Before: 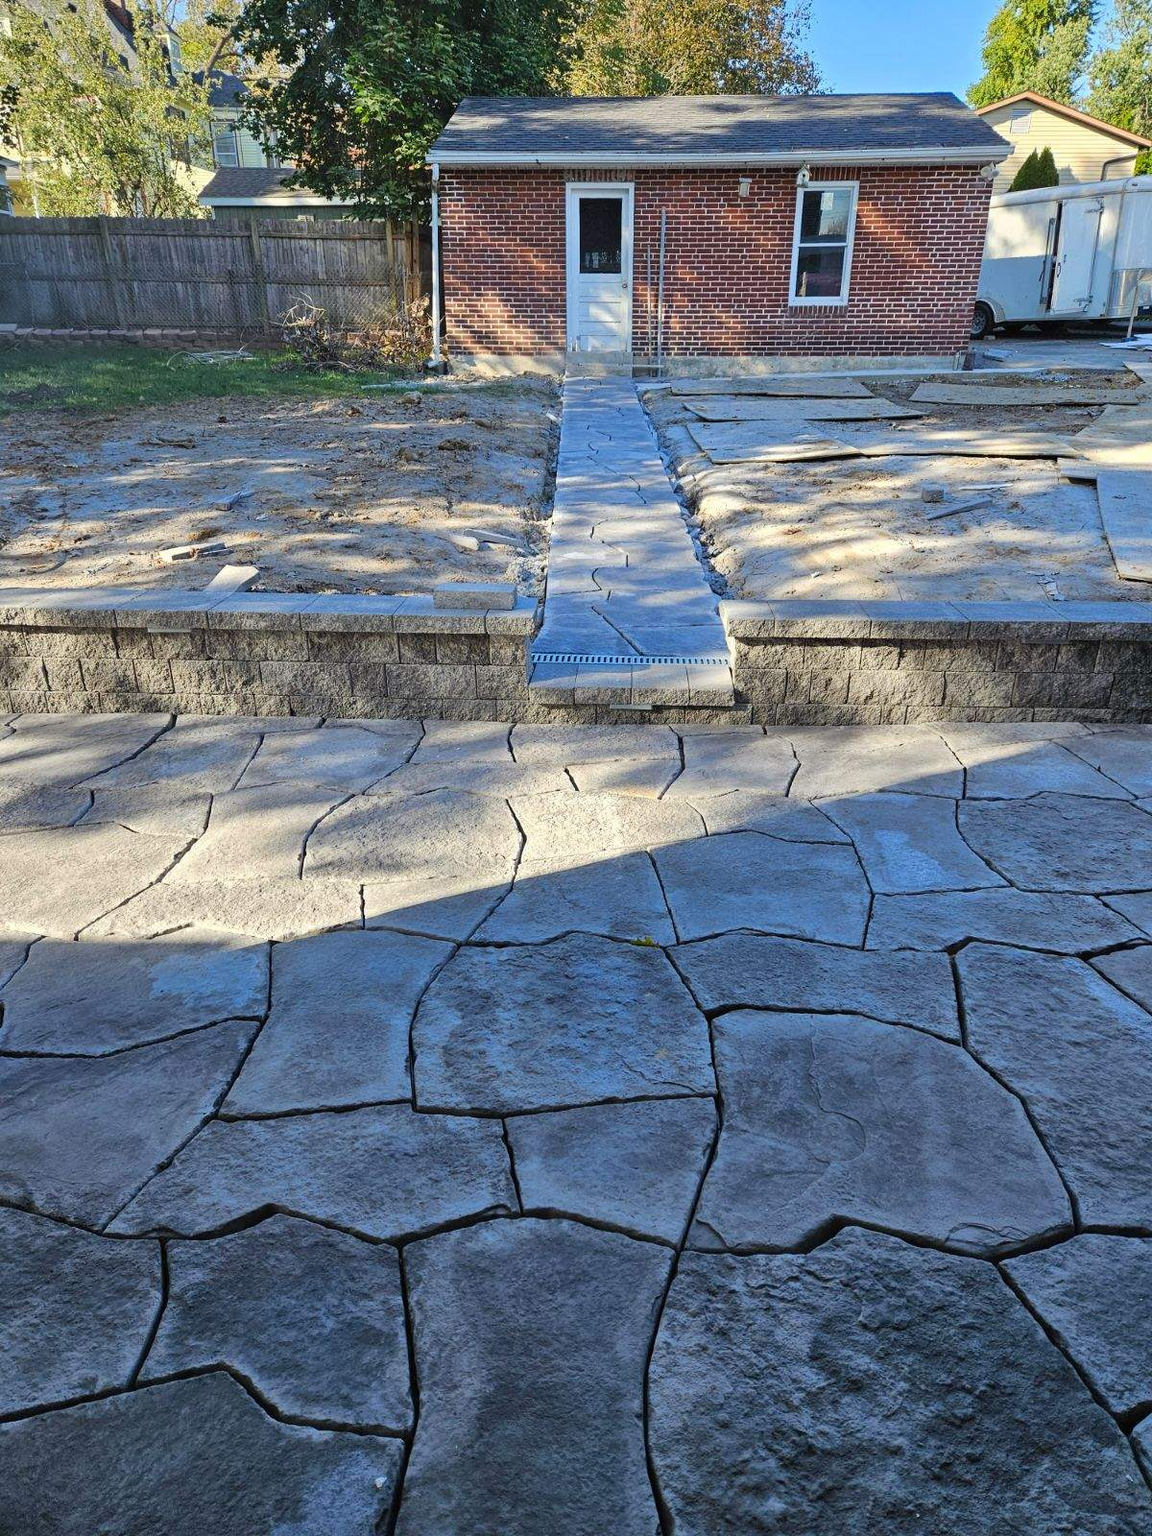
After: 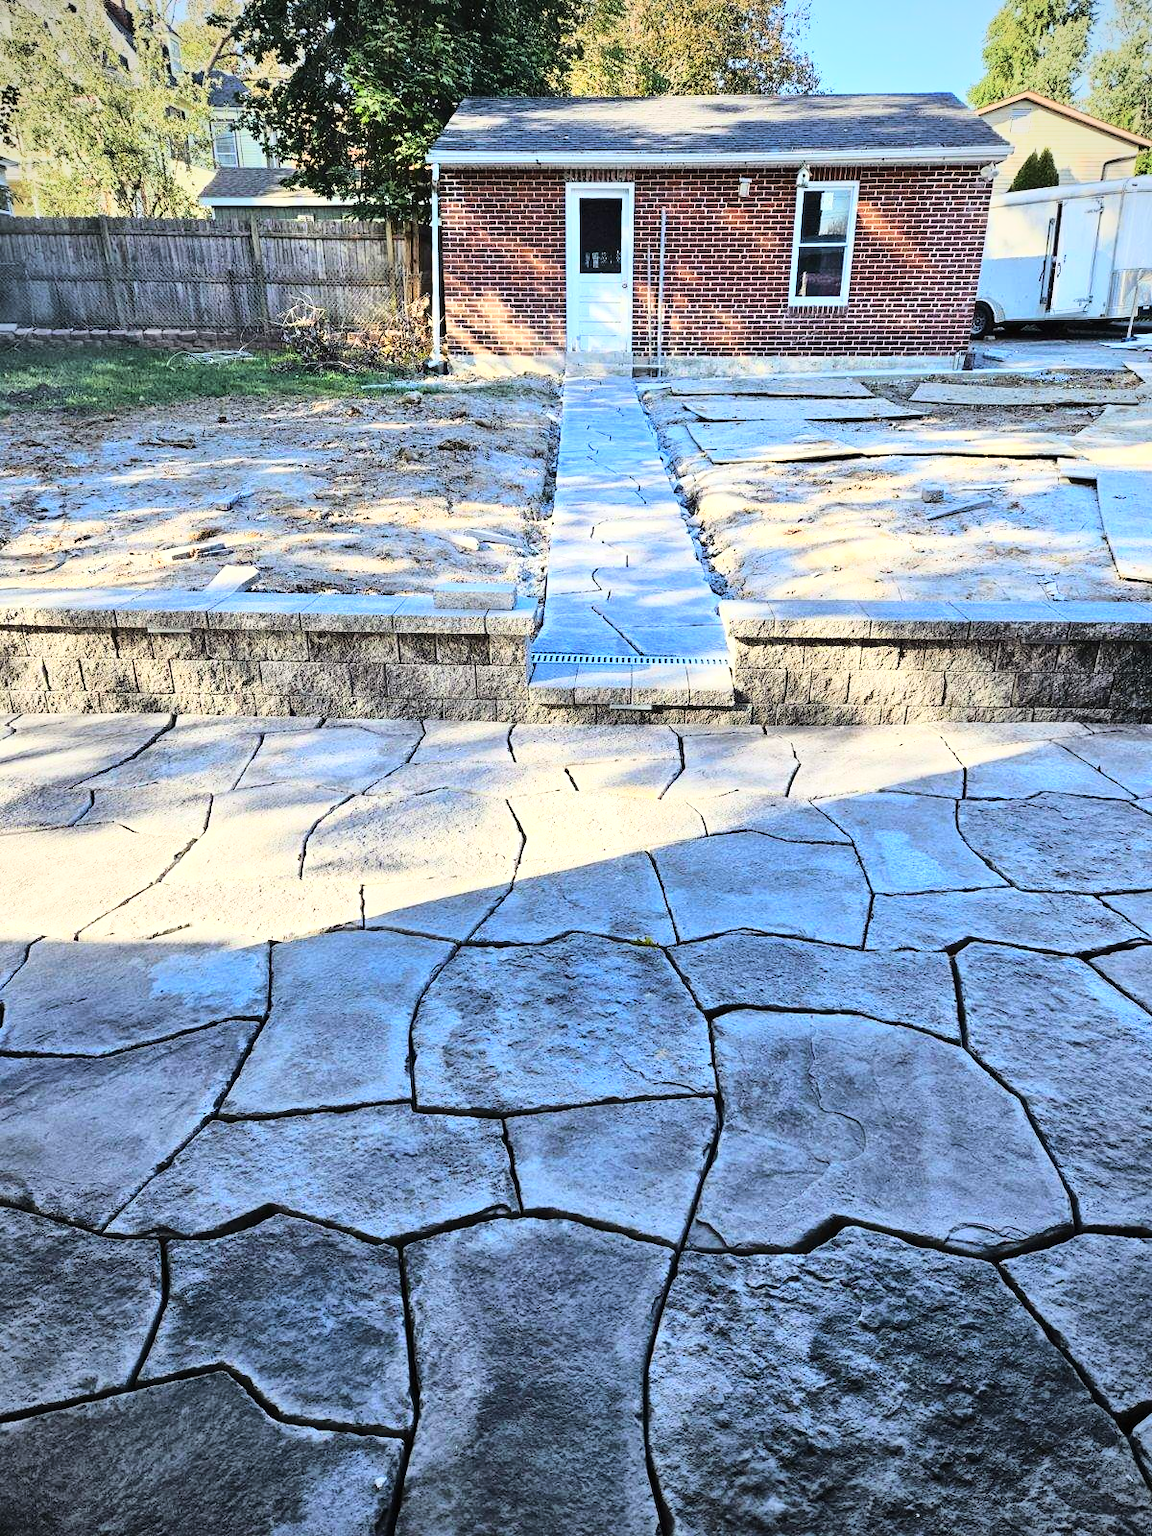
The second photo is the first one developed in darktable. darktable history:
vignetting: fall-off radius 60.92%
base curve: curves: ch0 [(0, 0) (0.032, 0.037) (0.105, 0.228) (0.435, 0.76) (0.856, 0.983) (1, 1)]
tone equalizer: -8 EV -0.417 EV, -7 EV -0.389 EV, -6 EV -0.333 EV, -5 EV -0.222 EV, -3 EV 0.222 EV, -2 EV 0.333 EV, -1 EV 0.389 EV, +0 EV 0.417 EV, edges refinement/feathering 500, mask exposure compensation -1.57 EV, preserve details no
